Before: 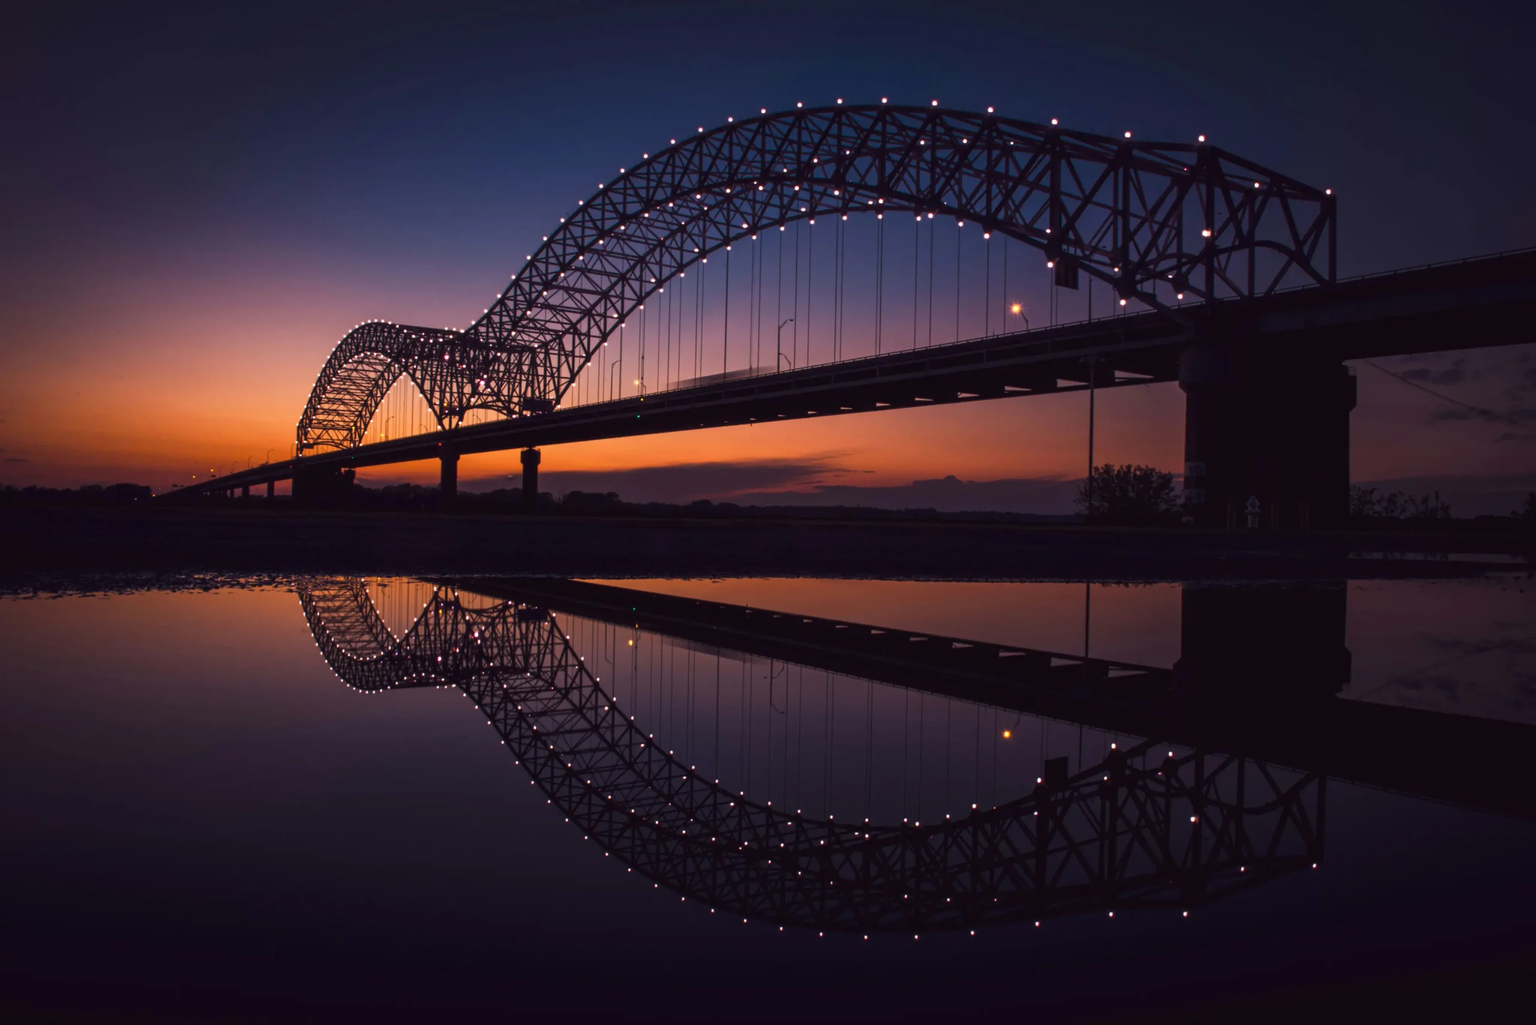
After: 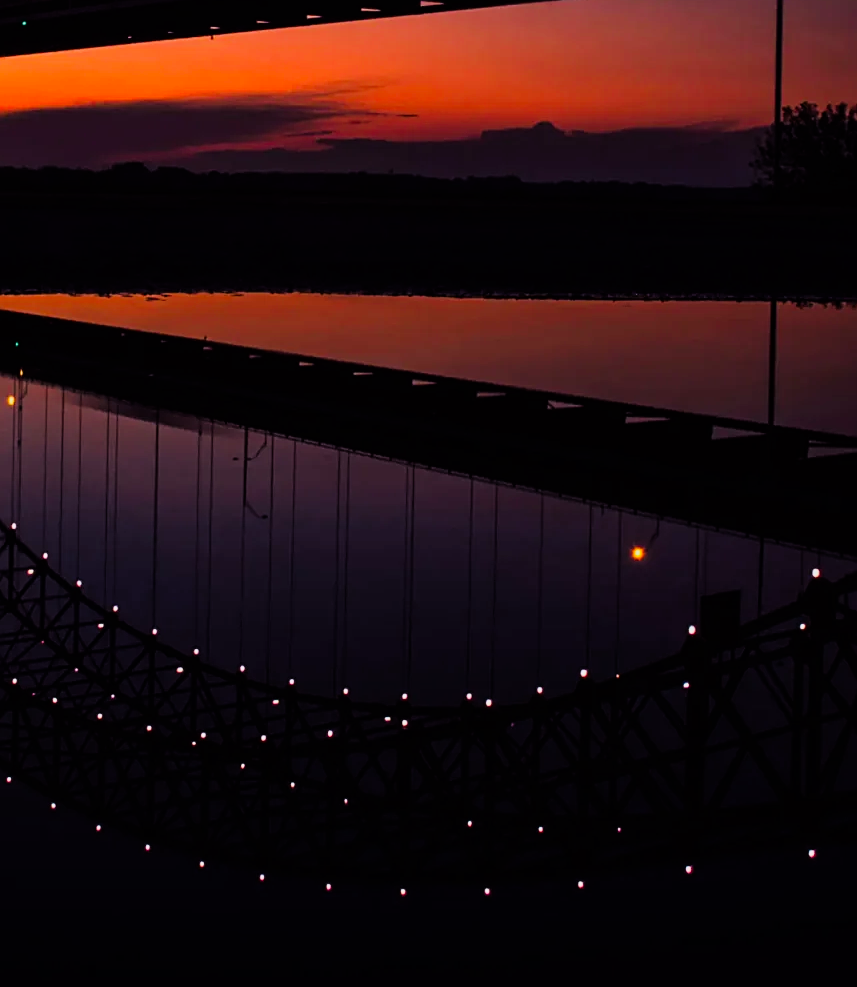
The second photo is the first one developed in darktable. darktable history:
crop: left 40.625%, top 39.291%, right 25.876%, bottom 2.942%
sharpen: on, module defaults
contrast brightness saturation: saturation 0.52
filmic rgb: black relative exposure -7.65 EV, white relative exposure 4.56 EV, hardness 3.61, contrast 1.247
